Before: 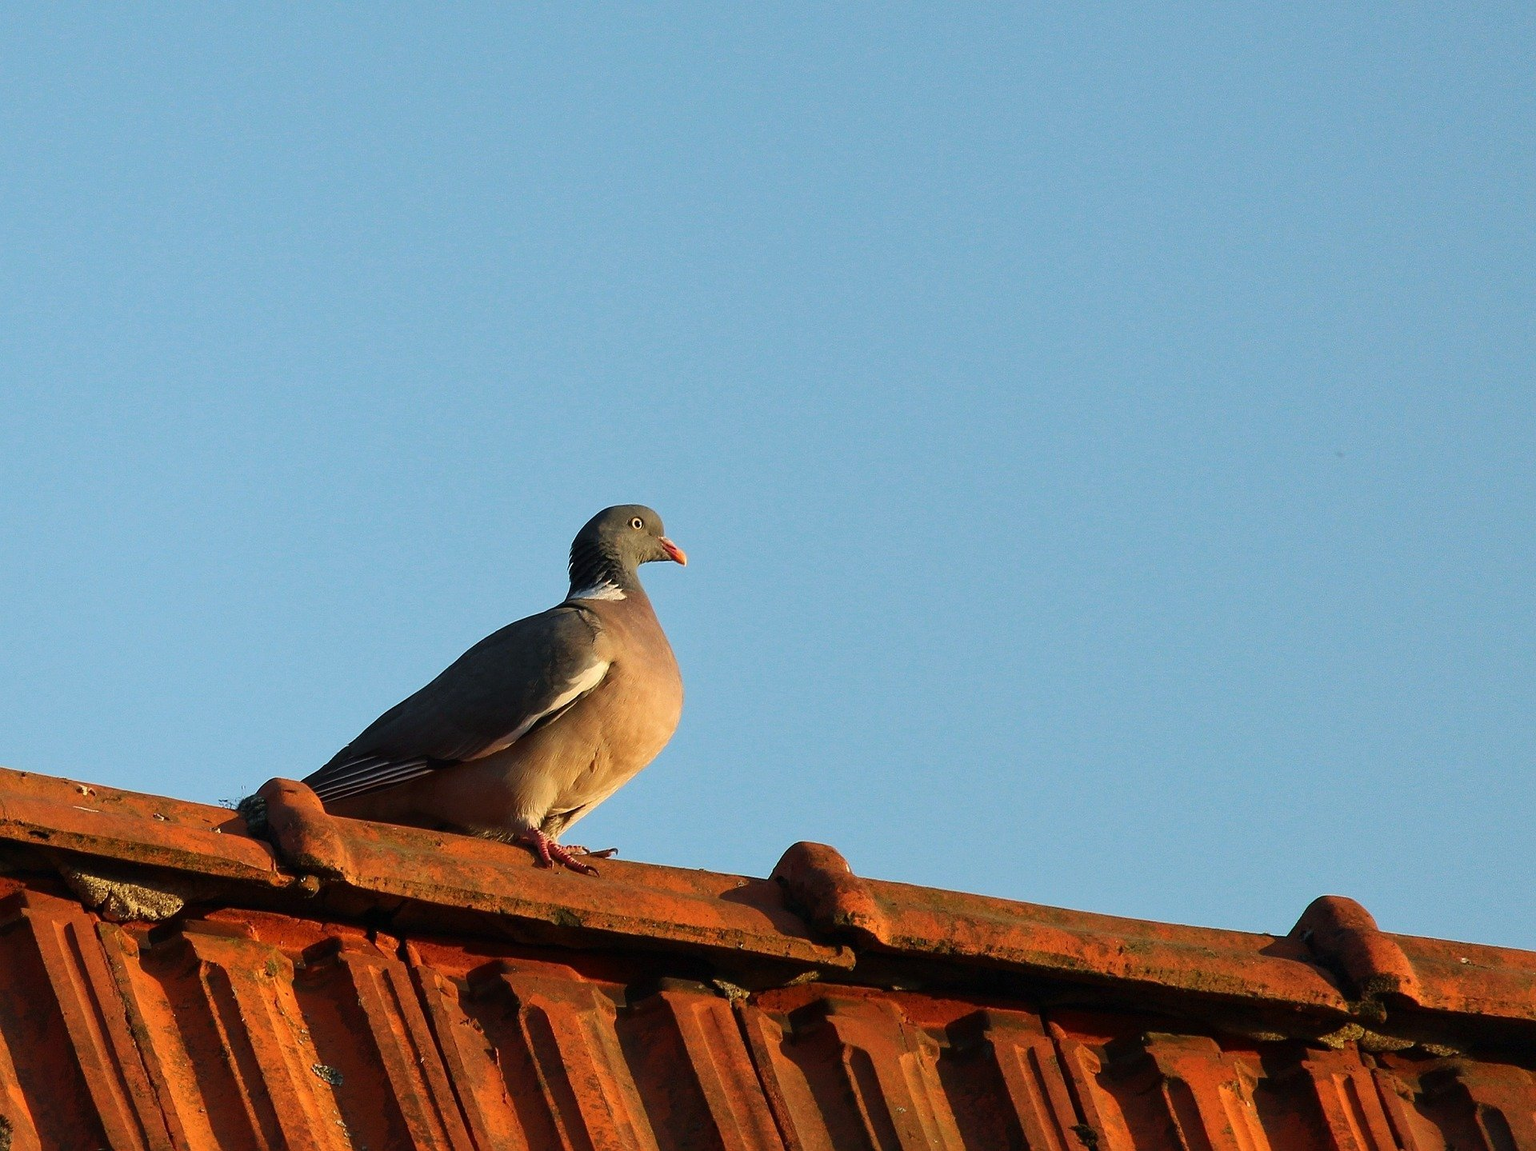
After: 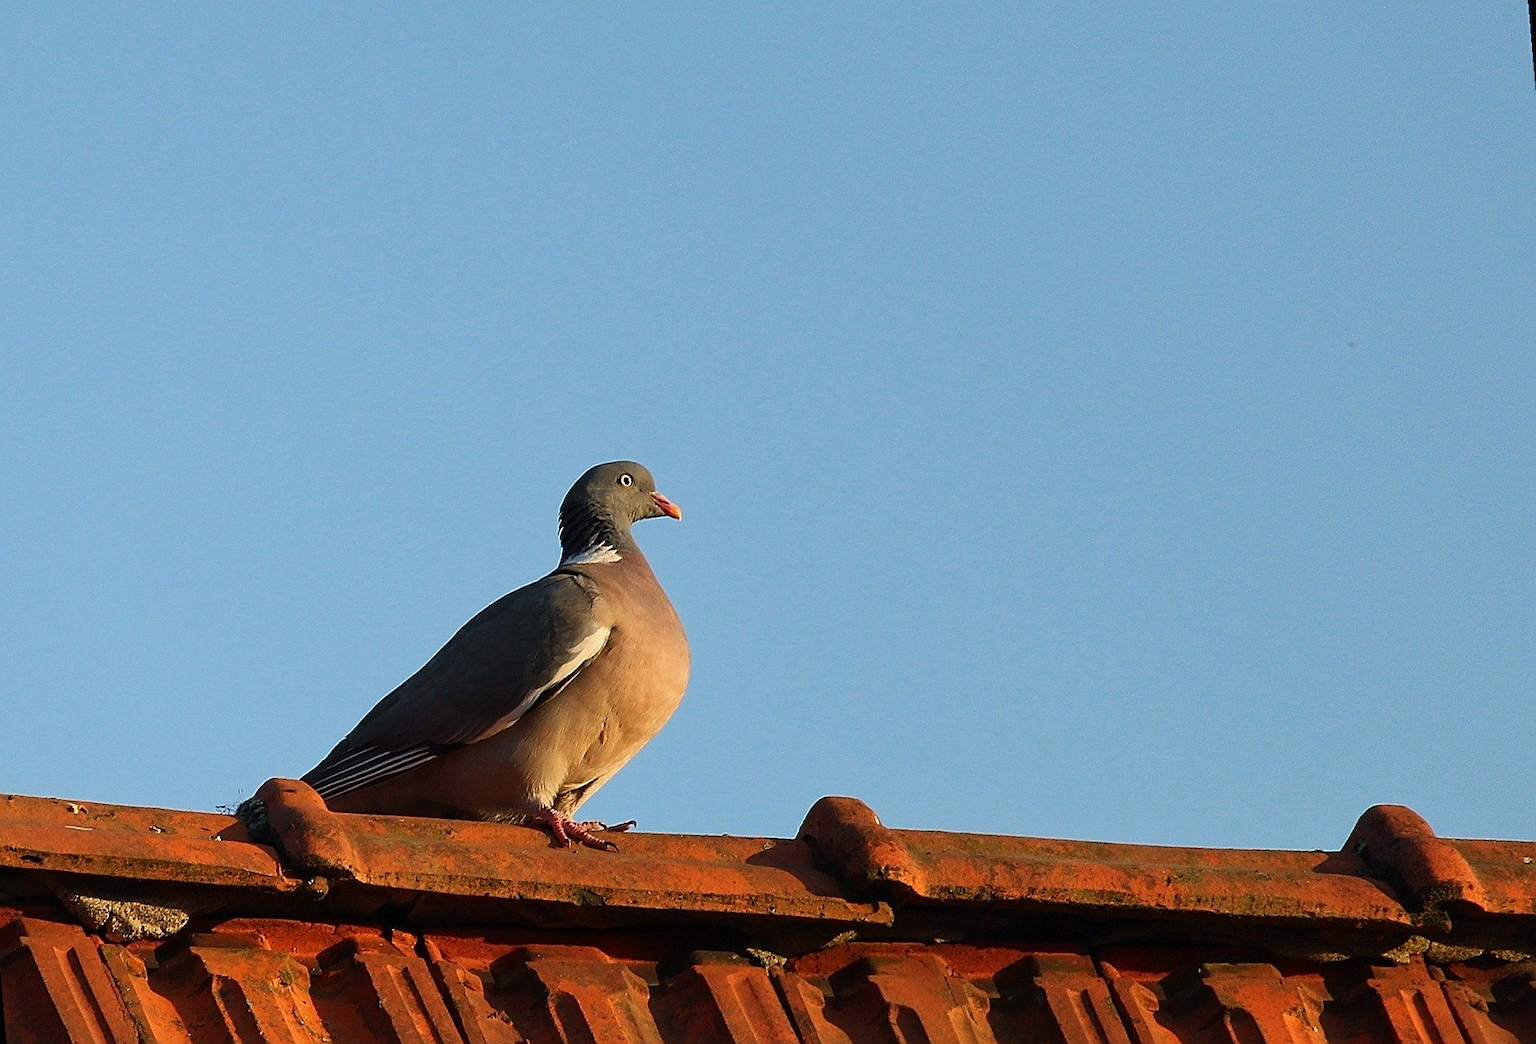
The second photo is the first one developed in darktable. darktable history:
rotate and perspective: rotation -5°, crop left 0.05, crop right 0.952, crop top 0.11, crop bottom 0.89
white balance: red 1.009, blue 1.027
sharpen: on, module defaults
exposure: exposure -0.116 EV, compensate exposure bias true, compensate highlight preservation false
